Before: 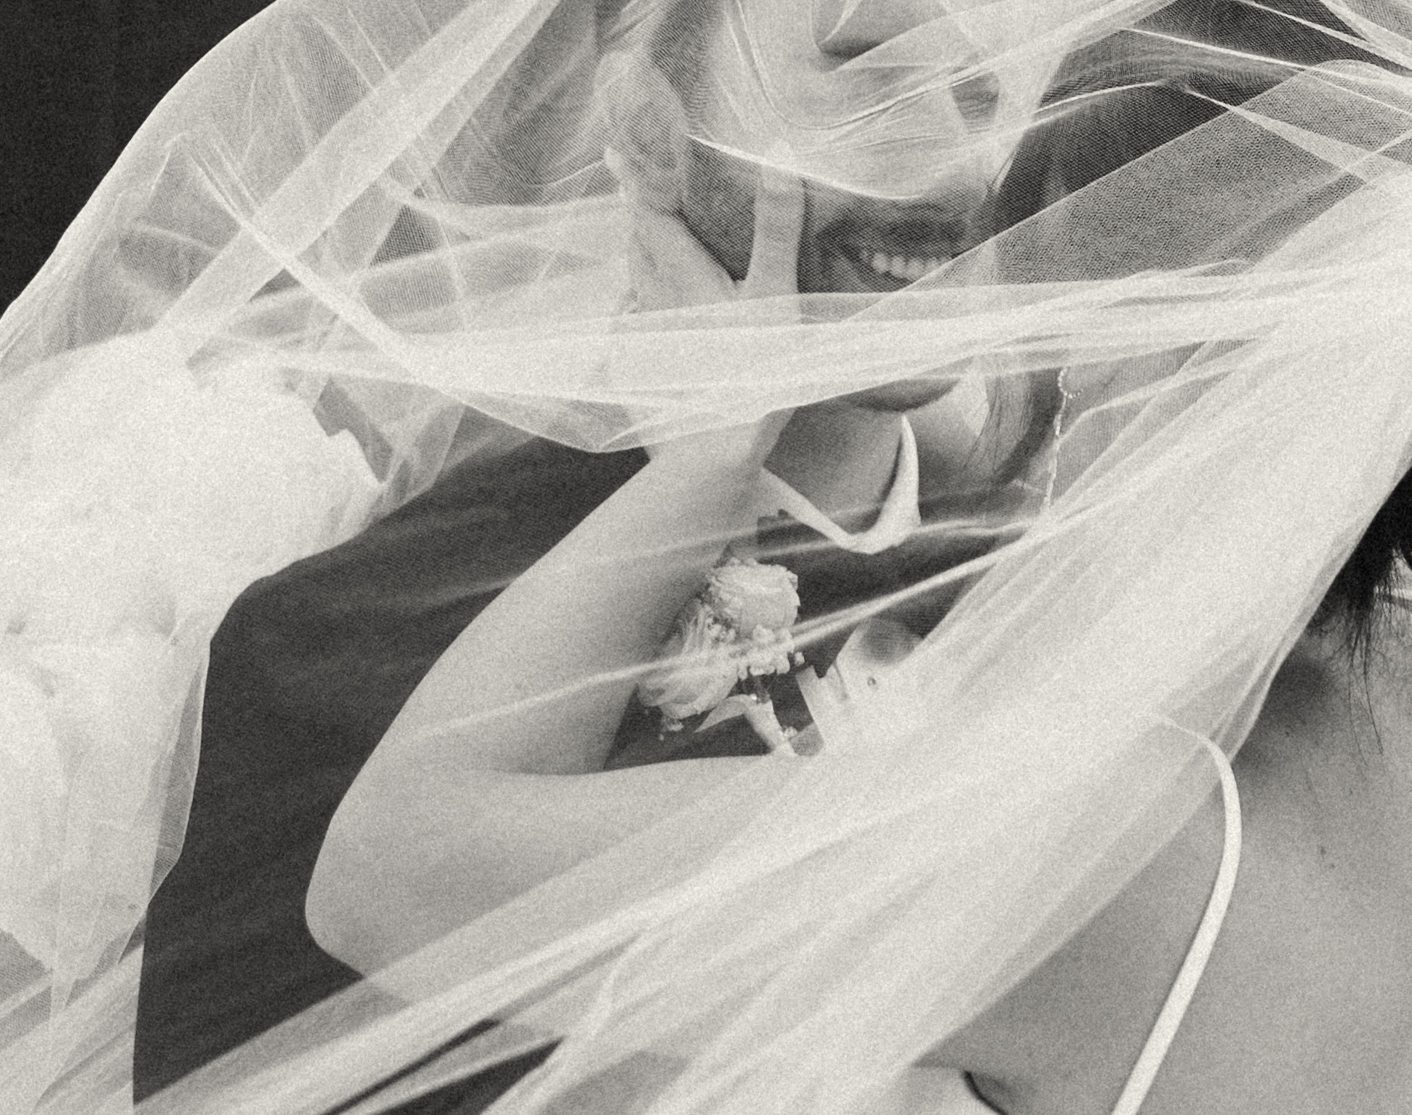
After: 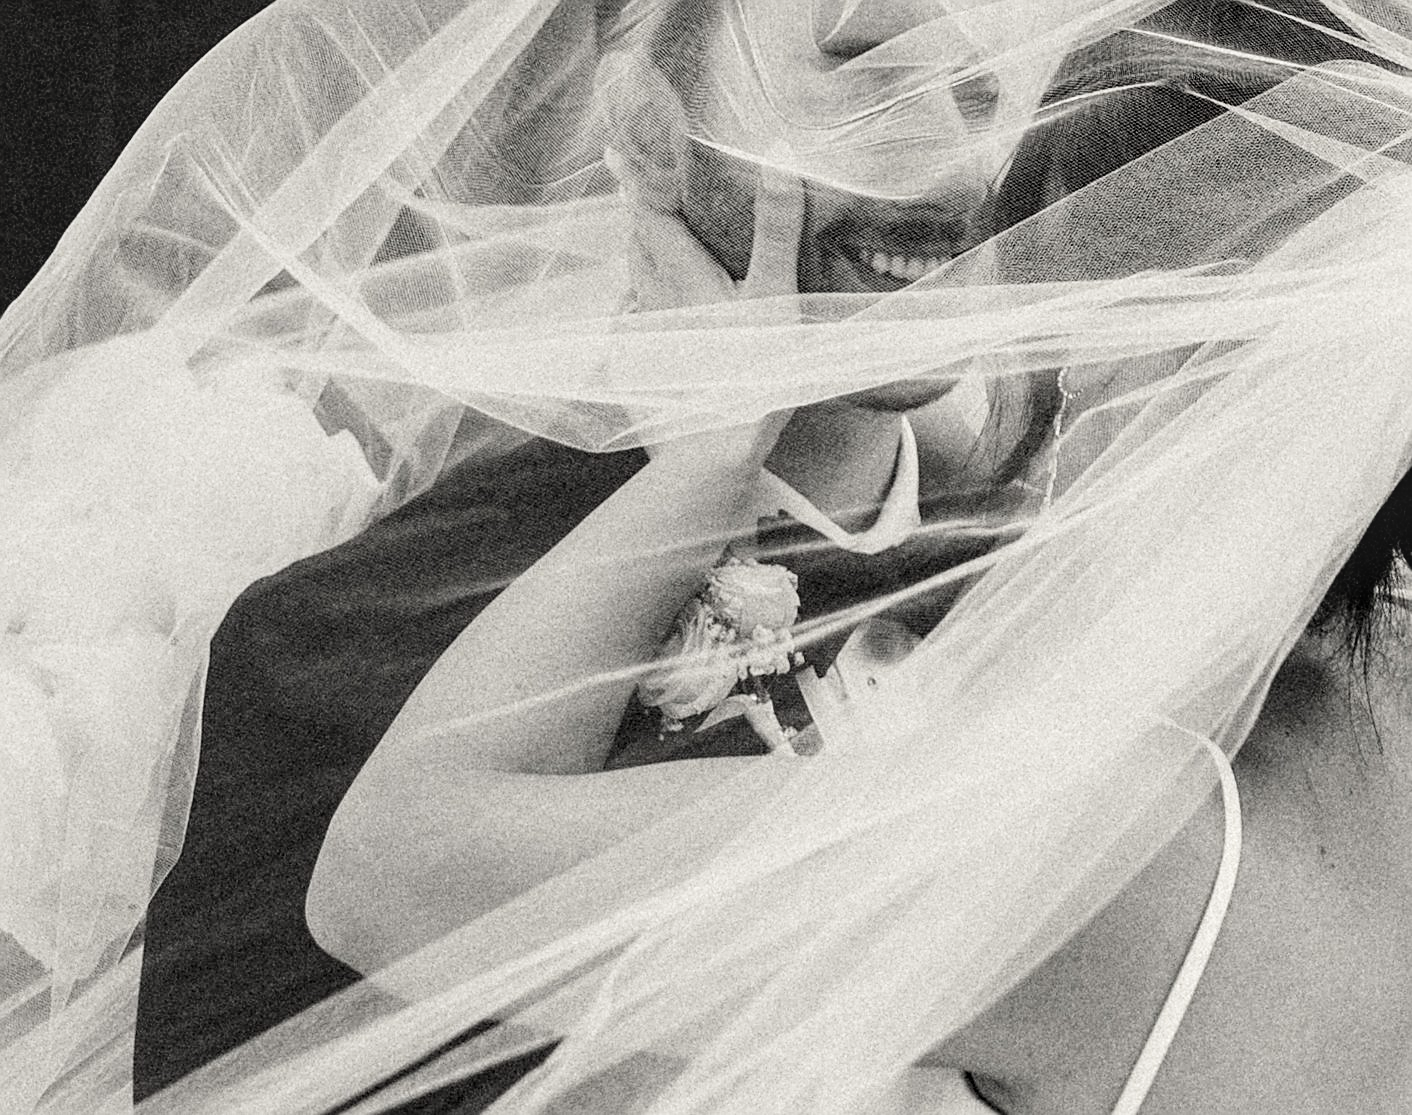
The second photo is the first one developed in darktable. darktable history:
local contrast: on, module defaults
sharpen: on, module defaults
filmic rgb: black relative exposure -8.07 EV, white relative exposure 3 EV, hardness 5.35, contrast 1.25
